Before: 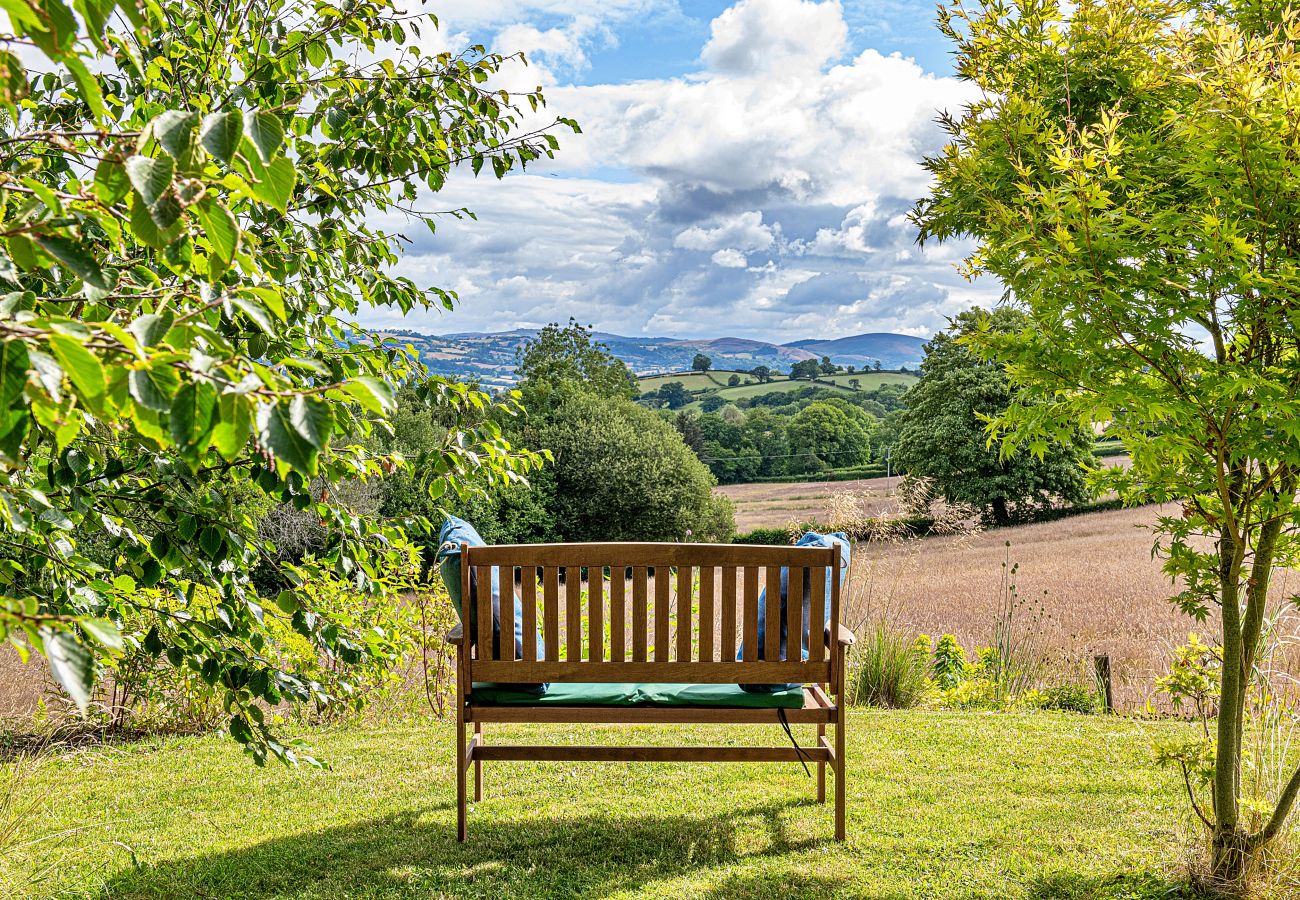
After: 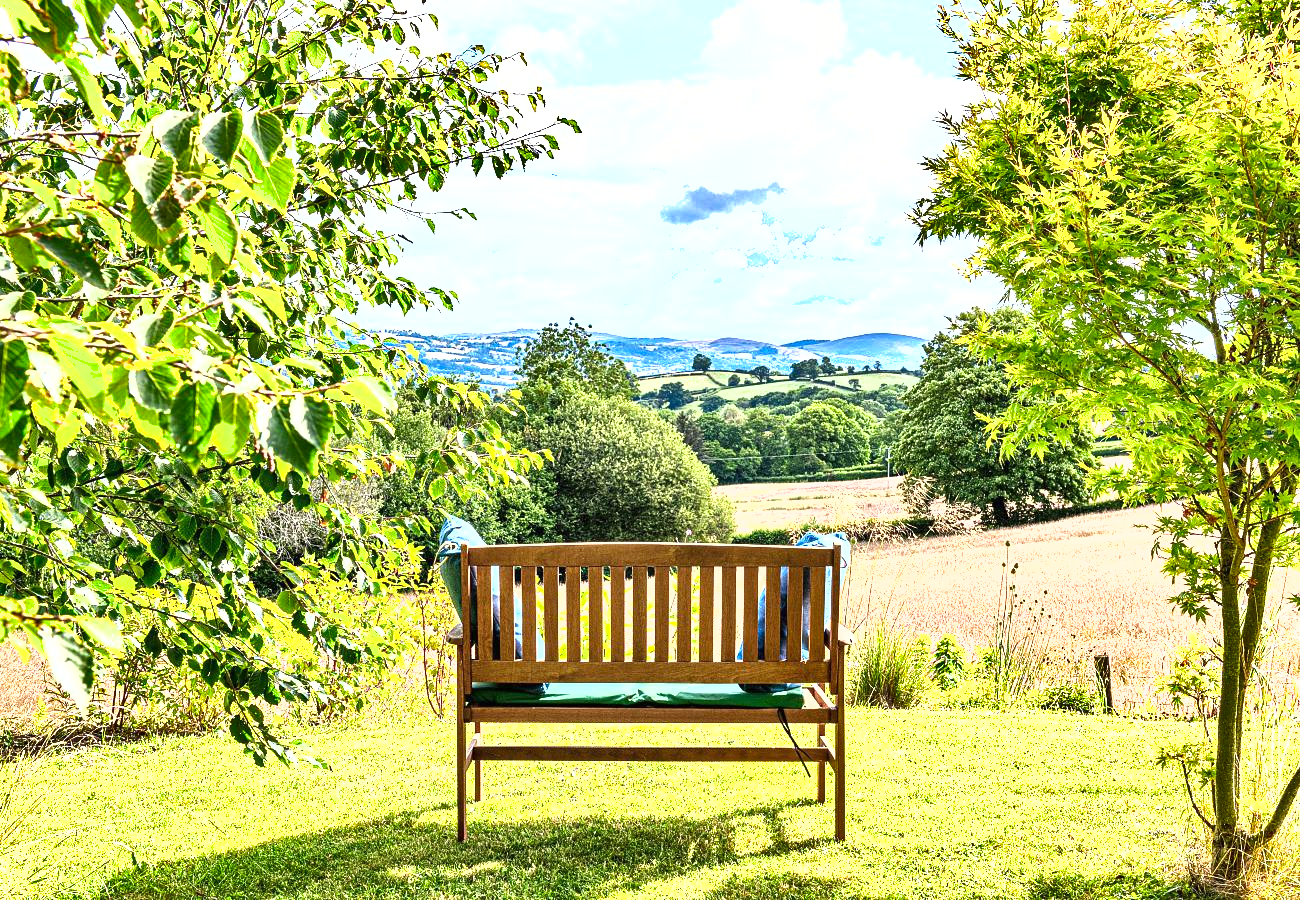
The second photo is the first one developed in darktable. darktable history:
shadows and highlights: low approximation 0.01, soften with gaussian
exposure: black level correction 0, exposure 1.5 EV, compensate exposure bias true, compensate highlight preservation false
